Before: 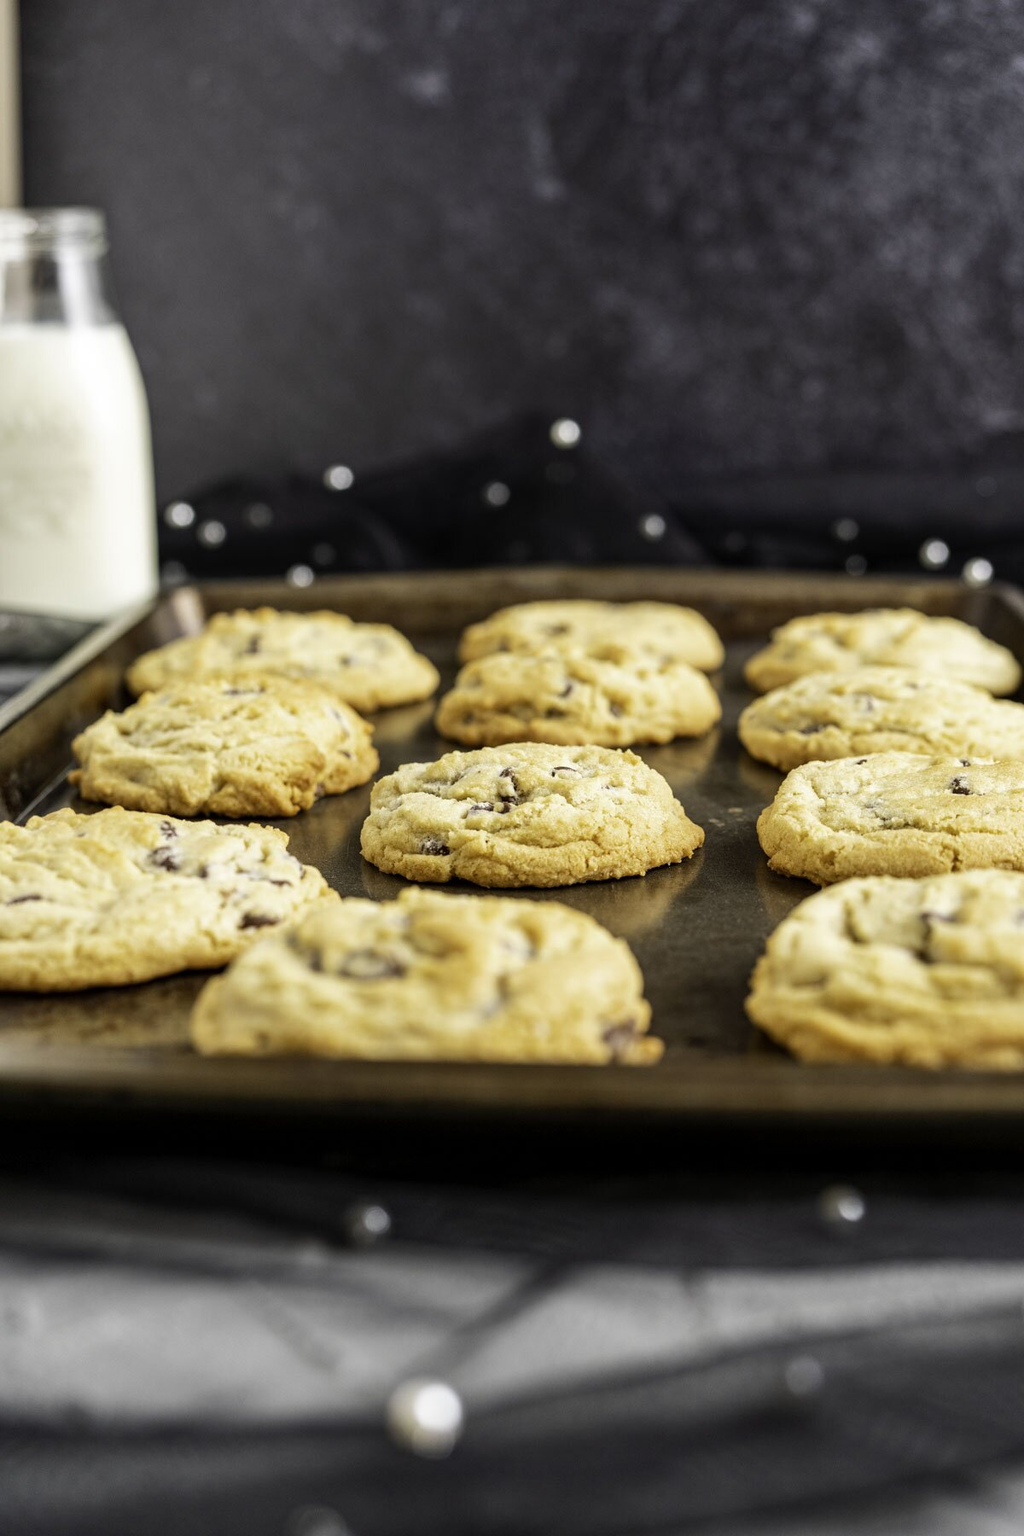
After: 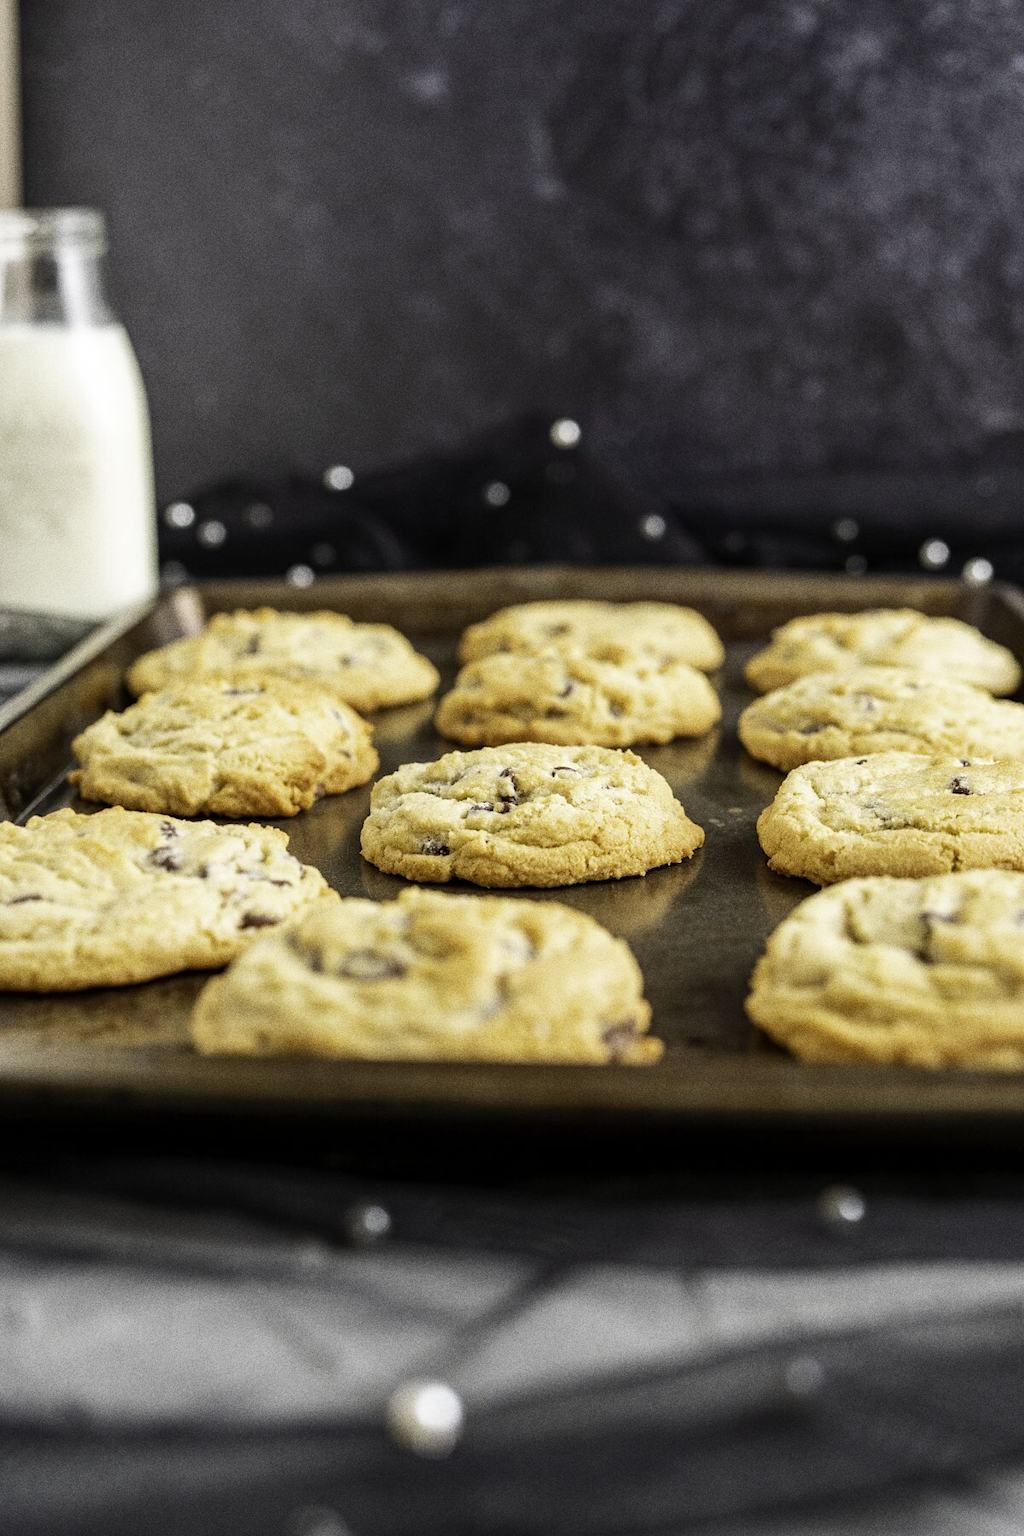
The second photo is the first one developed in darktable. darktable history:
grain: coarseness 0.09 ISO, strength 40%
white balance: emerald 1
